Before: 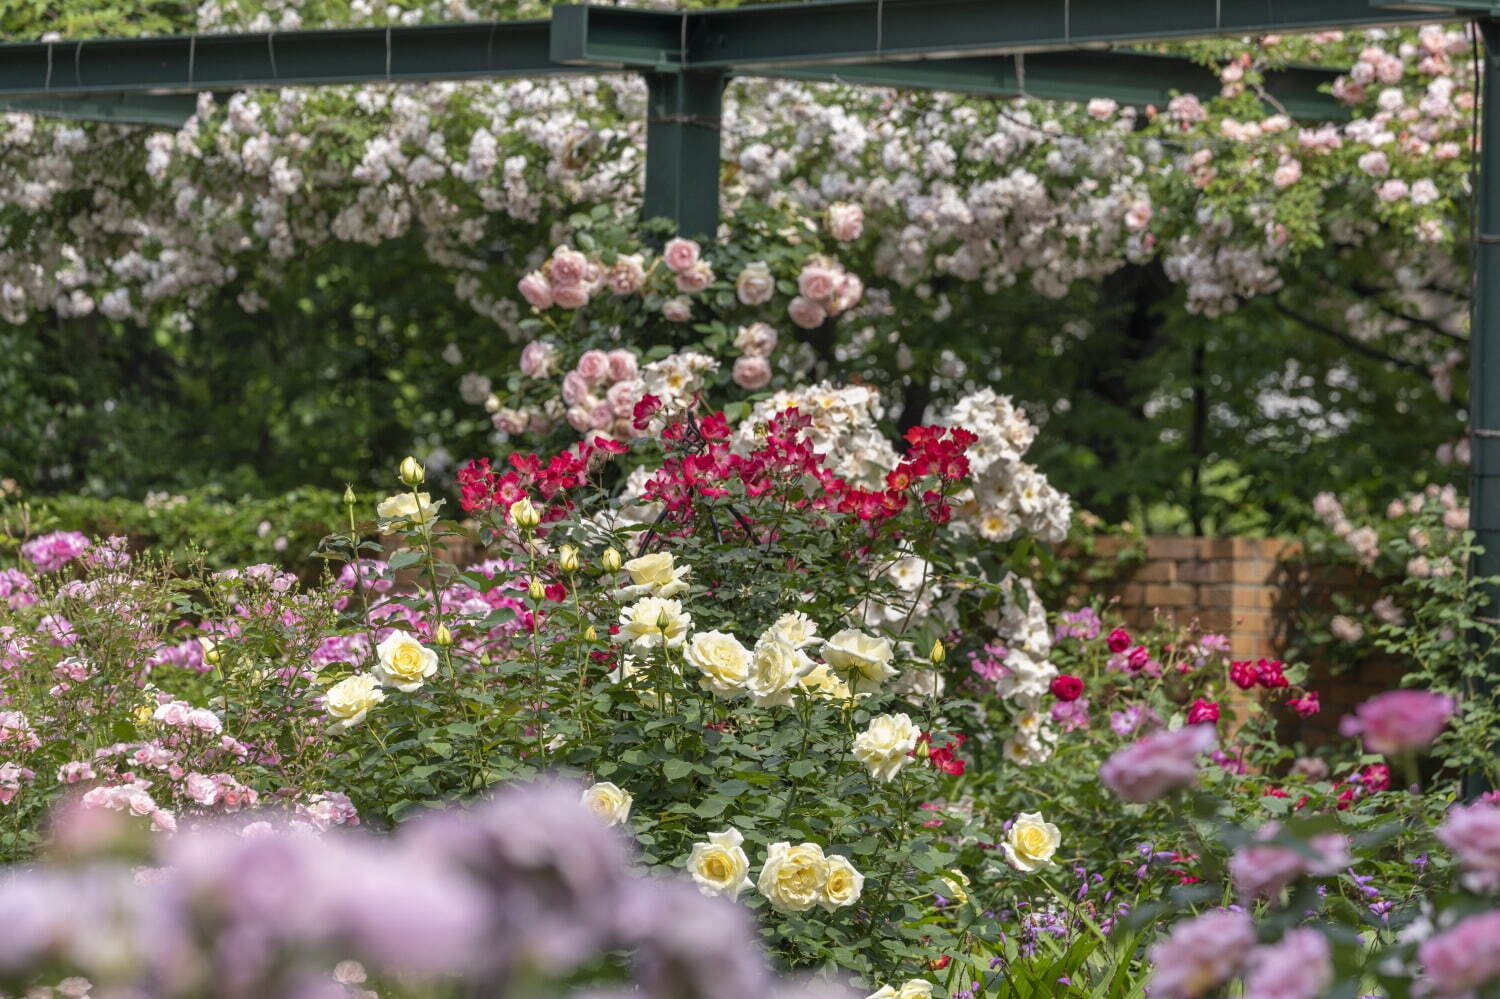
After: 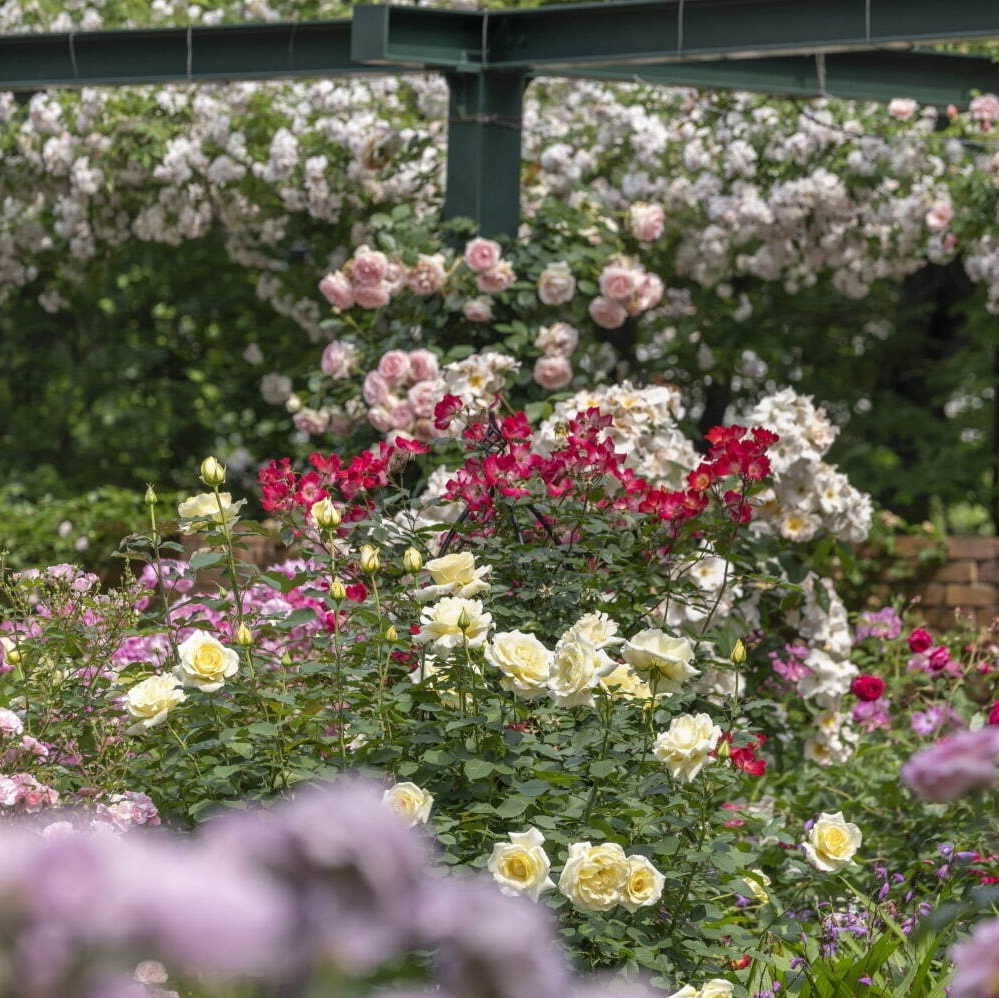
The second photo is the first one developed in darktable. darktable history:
crop and rotate: left 13.373%, right 19.971%
